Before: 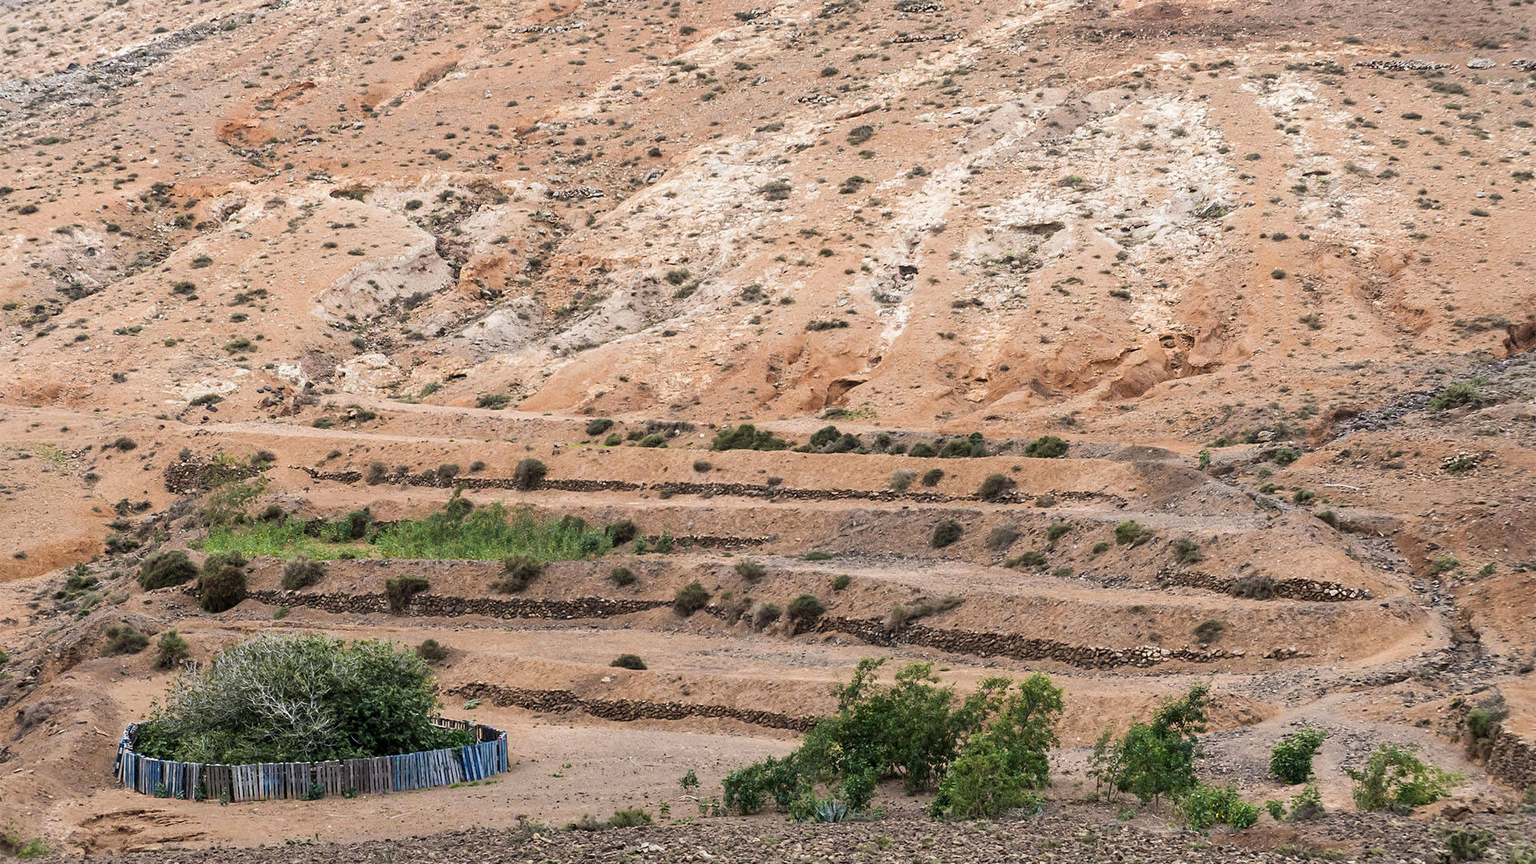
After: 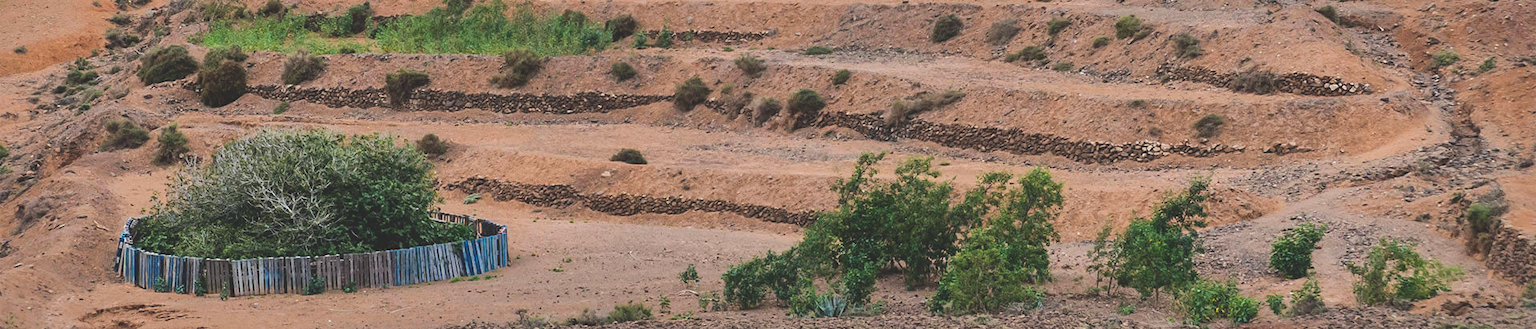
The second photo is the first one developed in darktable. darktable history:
exposure: black level correction -0.021, exposure -0.034 EV, compensate exposure bias true, compensate highlight preservation false
crop and rotate: top 58.522%, bottom 3.253%
shadows and highlights: shadows 25.39, highlights -70.5, highlights color adjustment 32.44%
